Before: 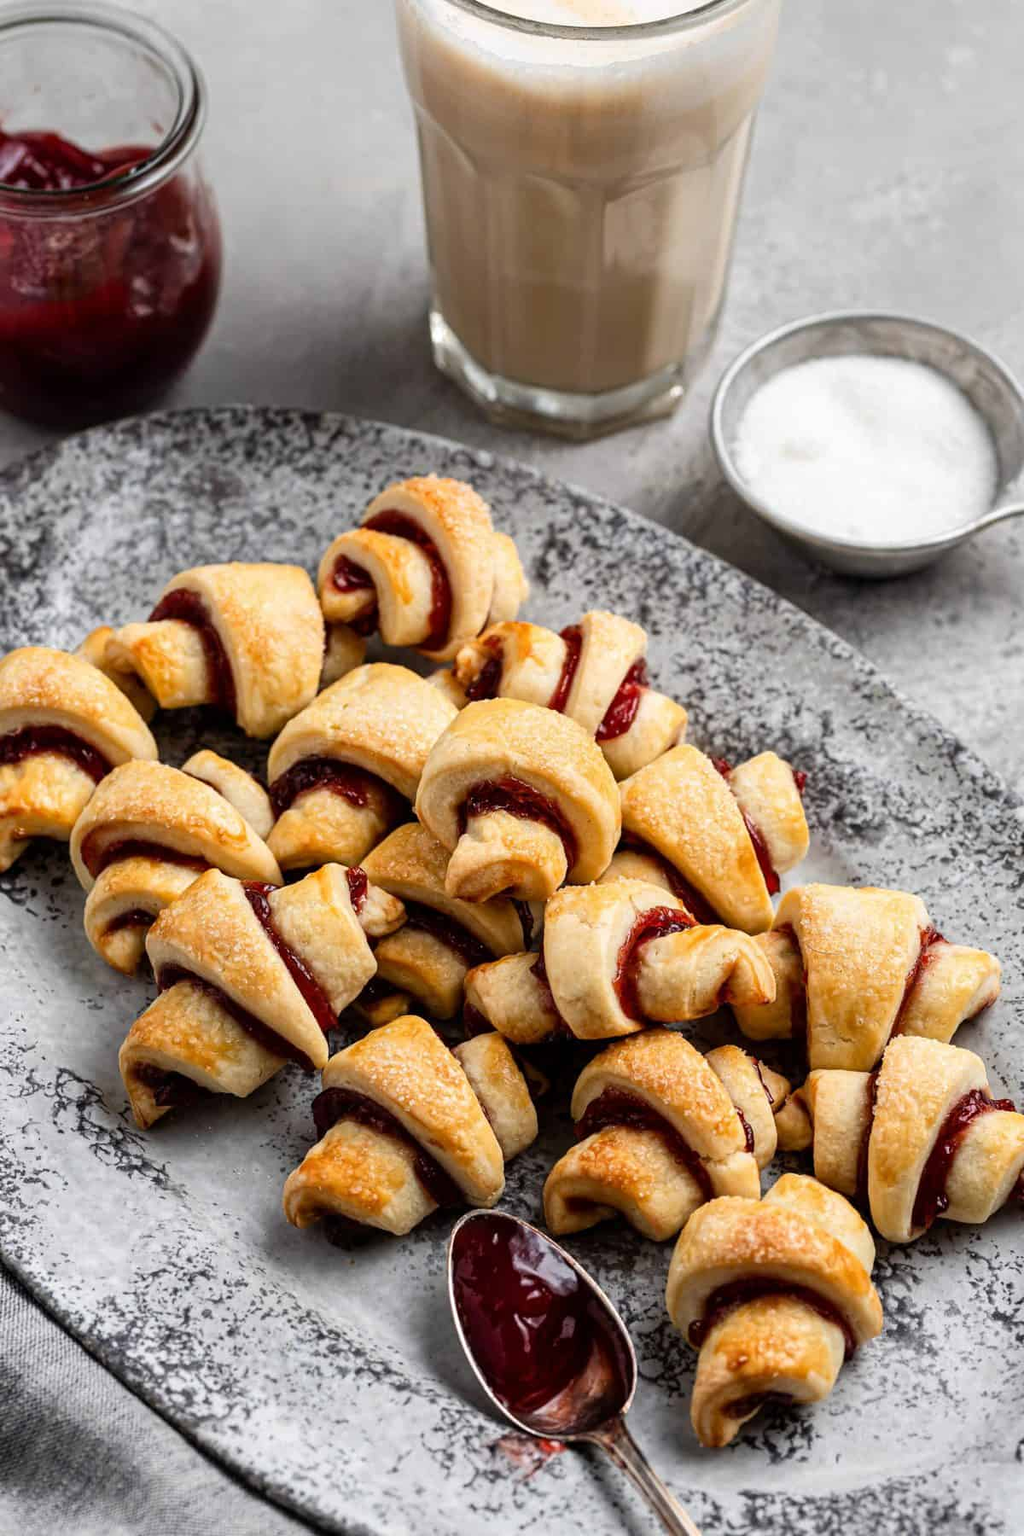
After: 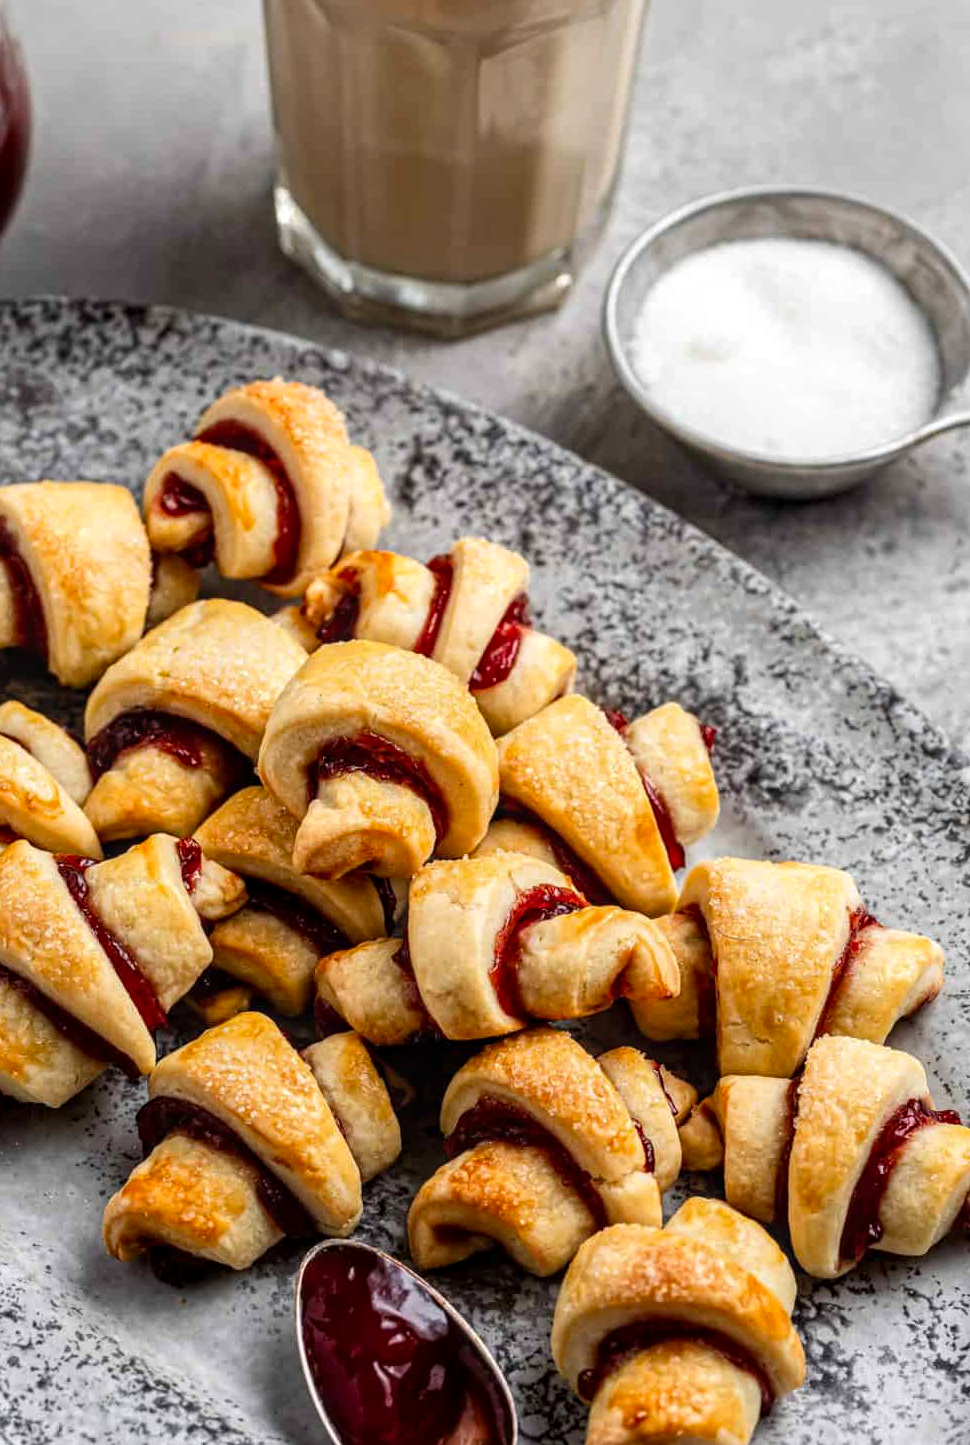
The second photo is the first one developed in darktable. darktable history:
crop: left 19.144%, top 9.943%, right 0.001%, bottom 9.736%
contrast brightness saturation: contrast 0.044, saturation 0.151
local contrast: on, module defaults
